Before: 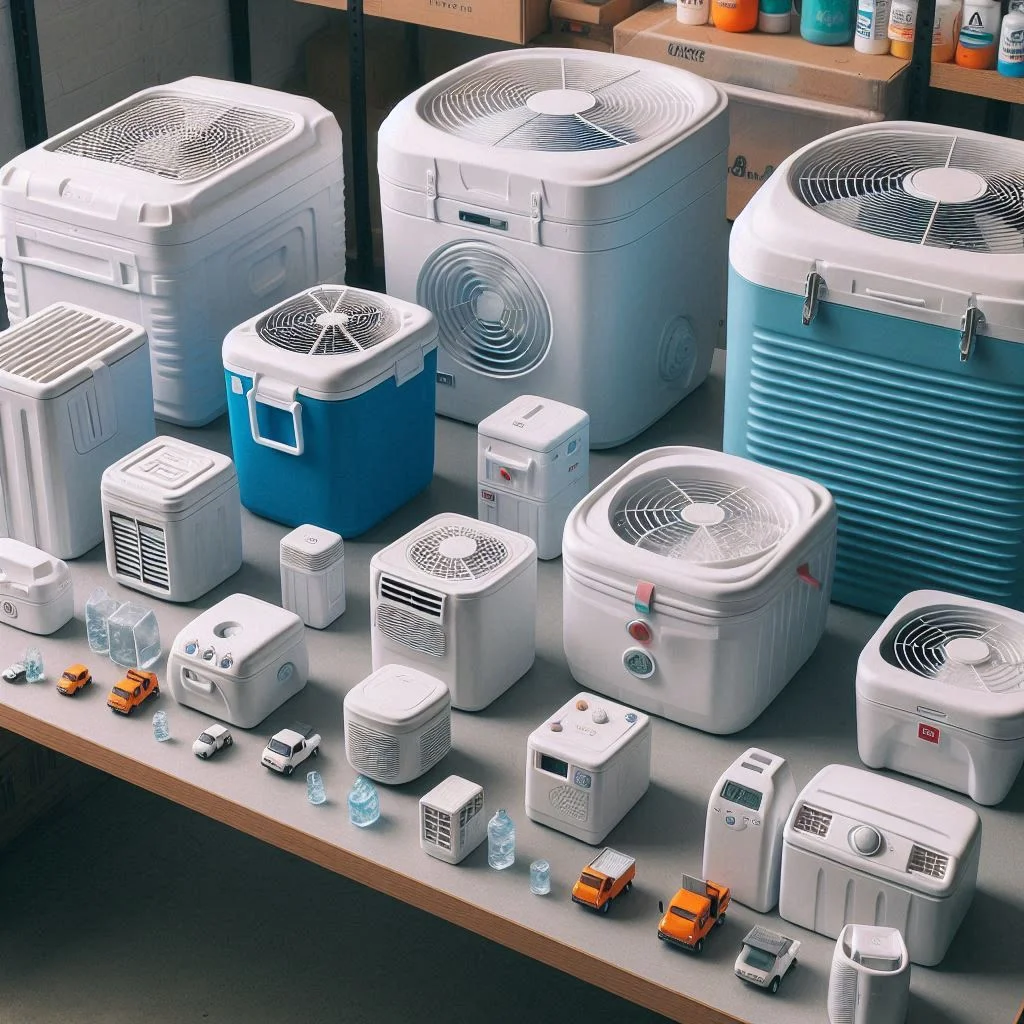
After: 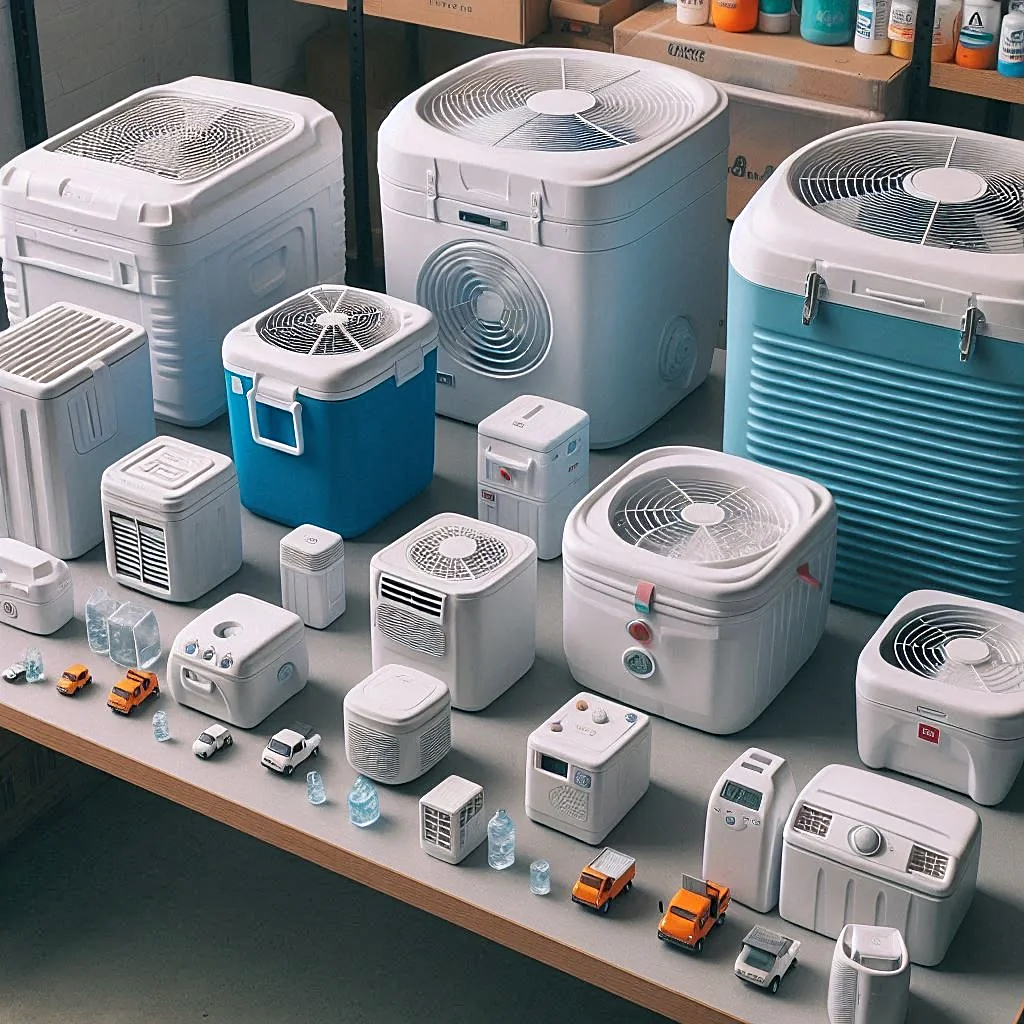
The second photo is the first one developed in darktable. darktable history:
shadows and highlights: shadows 59.95, soften with gaussian
sharpen: on, module defaults
